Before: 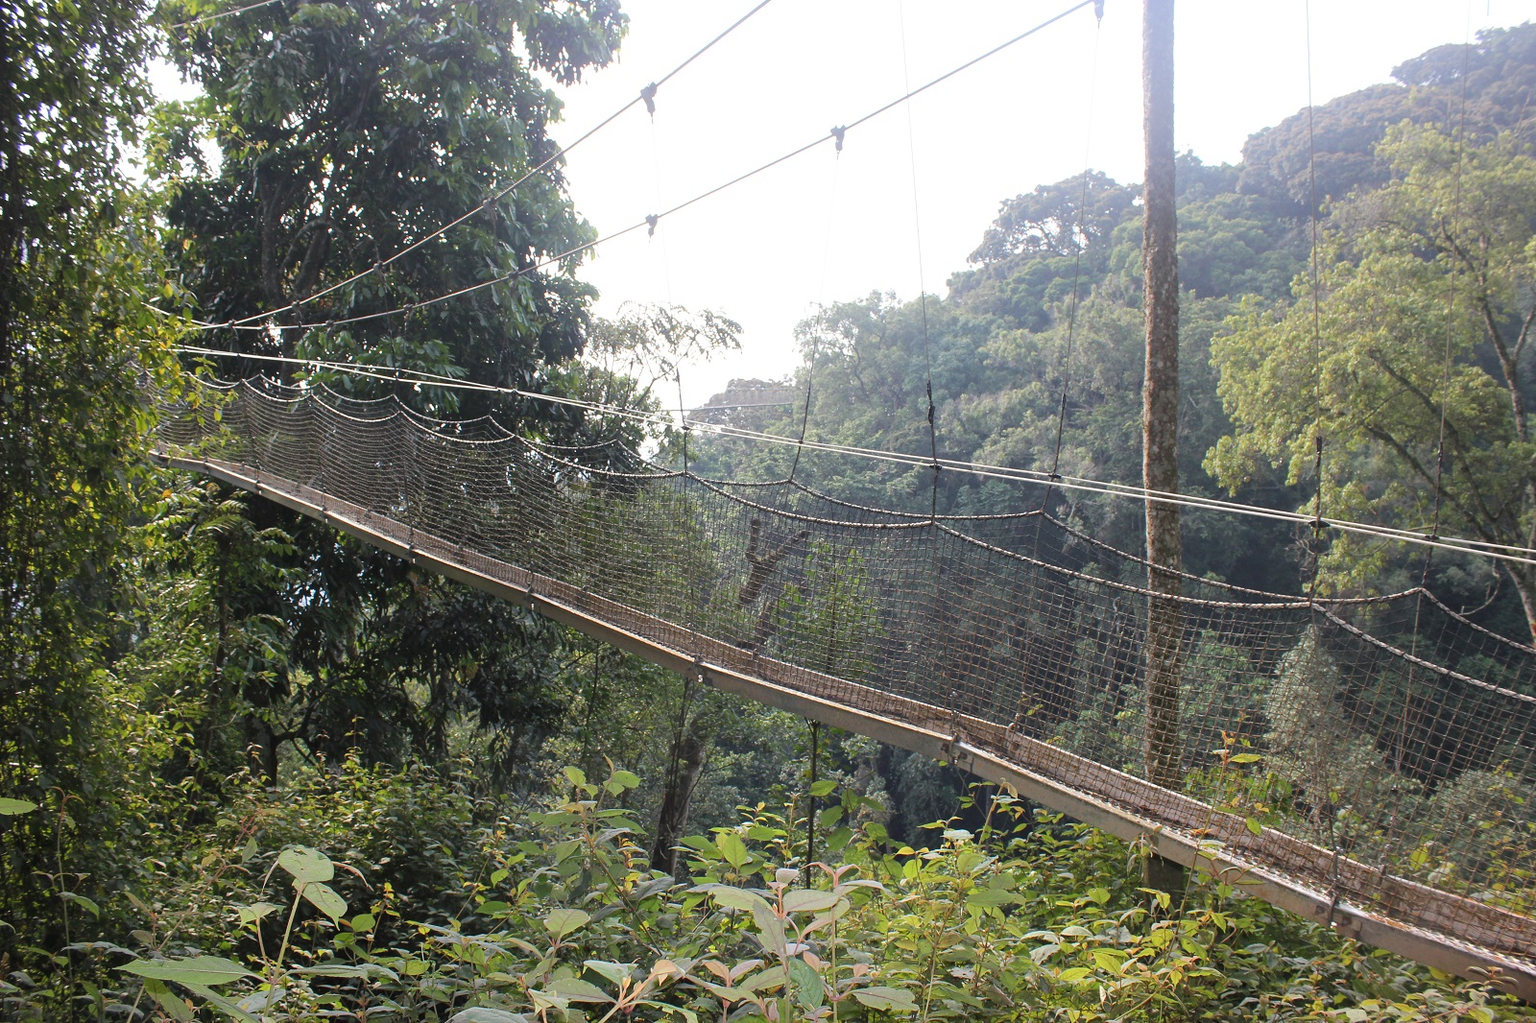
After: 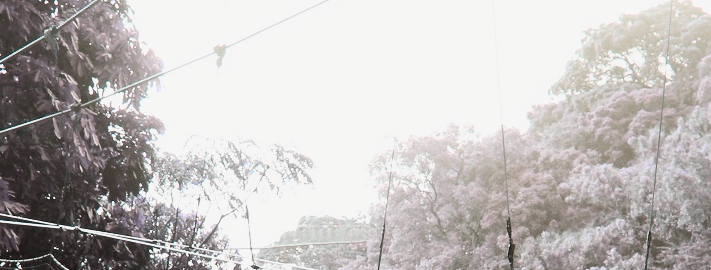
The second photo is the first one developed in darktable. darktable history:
crop: left 28.691%, top 16.861%, right 26.85%, bottom 57.764%
color zones: curves: ch1 [(0.238, 0.163) (0.476, 0.2) (0.733, 0.322) (0.848, 0.134)], process mode strong
tone curve: curves: ch0 [(0, 0.026) (0.172, 0.194) (0.398, 0.437) (0.469, 0.544) (0.612, 0.741) (0.845, 0.926) (1, 0.968)]; ch1 [(0, 0) (0.437, 0.453) (0.472, 0.467) (0.502, 0.502) (0.531, 0.537) (0.574, 0.583) (0.617, 0.64) (0.699, 0.749) (0.859, 0.919) (1, 1)]; ch2 [(0, 0) (0.33, 0.301) (0.421, 0.443) (0.476, 0.502) (0.511, 0.504) (0.553, 0.55) (0.595, 0.586) (0.664, 0.664) (1, 1)], color space Lab, independent channels, preserve colors none
color balance rgb: power › chroma 0.253%, power › hue 60.41°, global offset › luminance -0.847%, perceptual saturation grading › global saturation 30.818%, hue shift 177.49°, global vibrance 49.511%, contrast 0.265%
